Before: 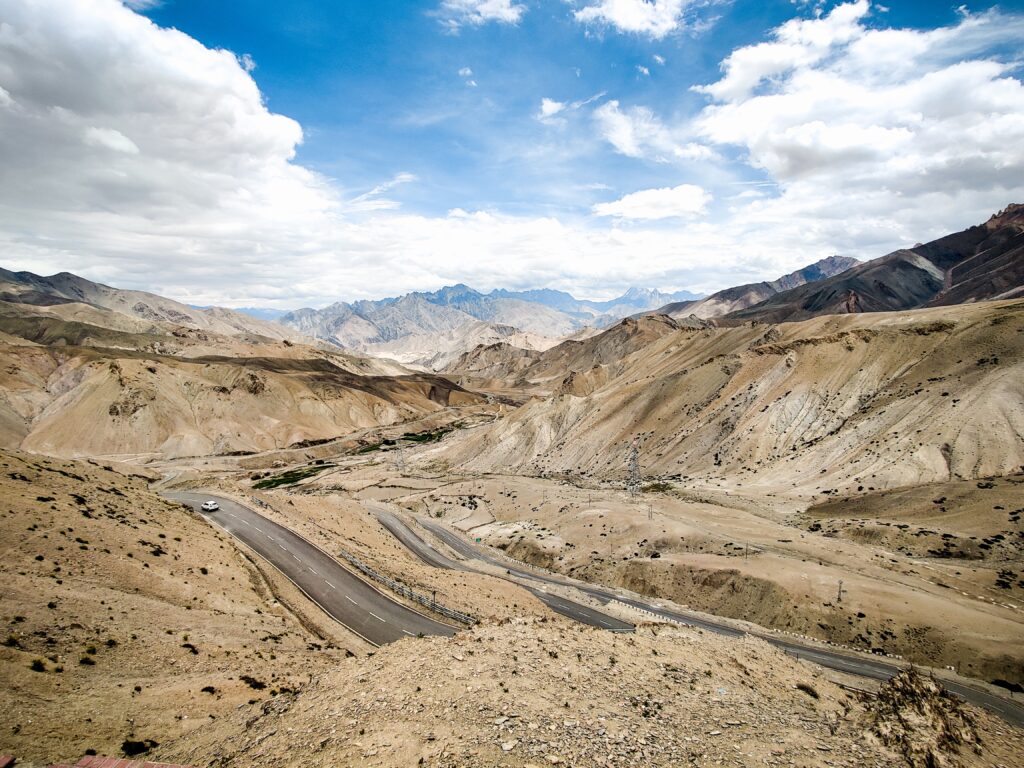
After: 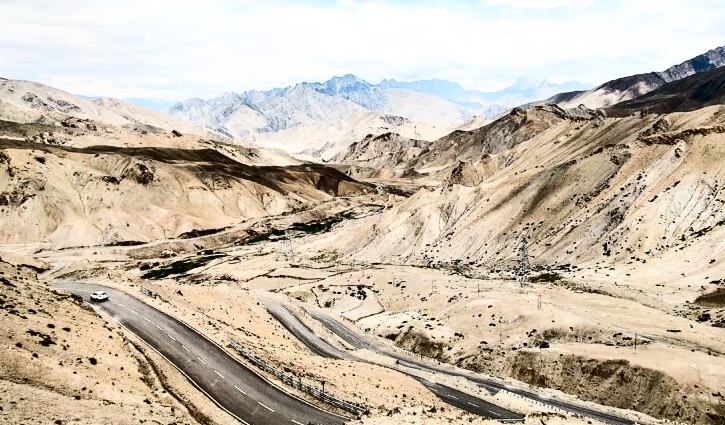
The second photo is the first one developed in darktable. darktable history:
crop: left 10.885%, top 27.358%, right 18.3%, bottom 17.274%
contrast brightness saturation: contrast 0.483, saturation -0.086
